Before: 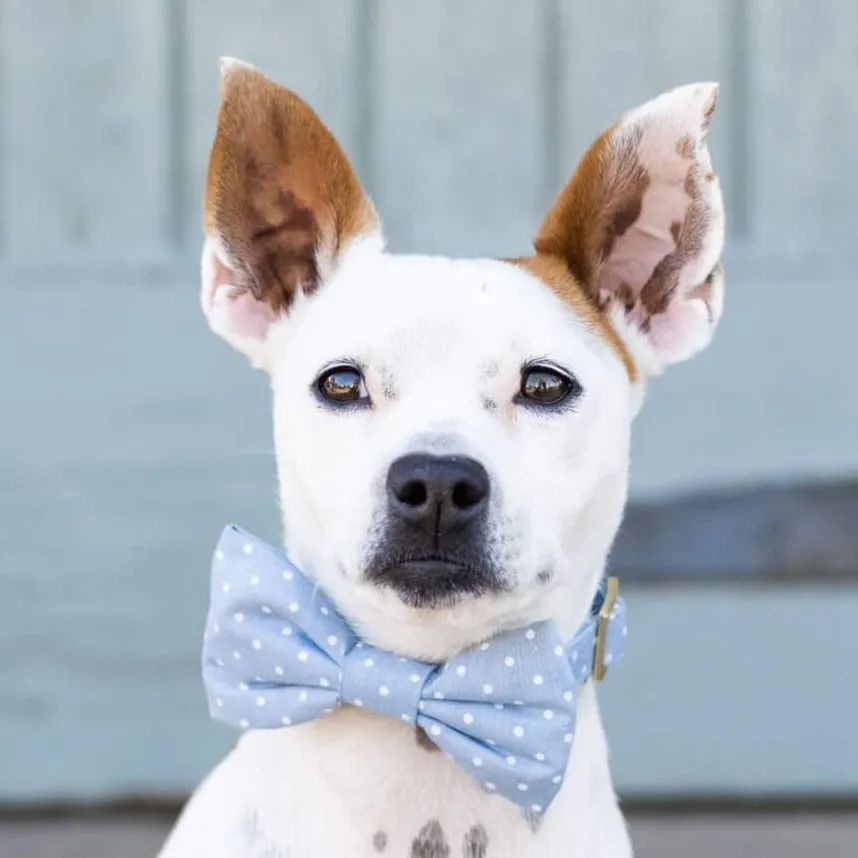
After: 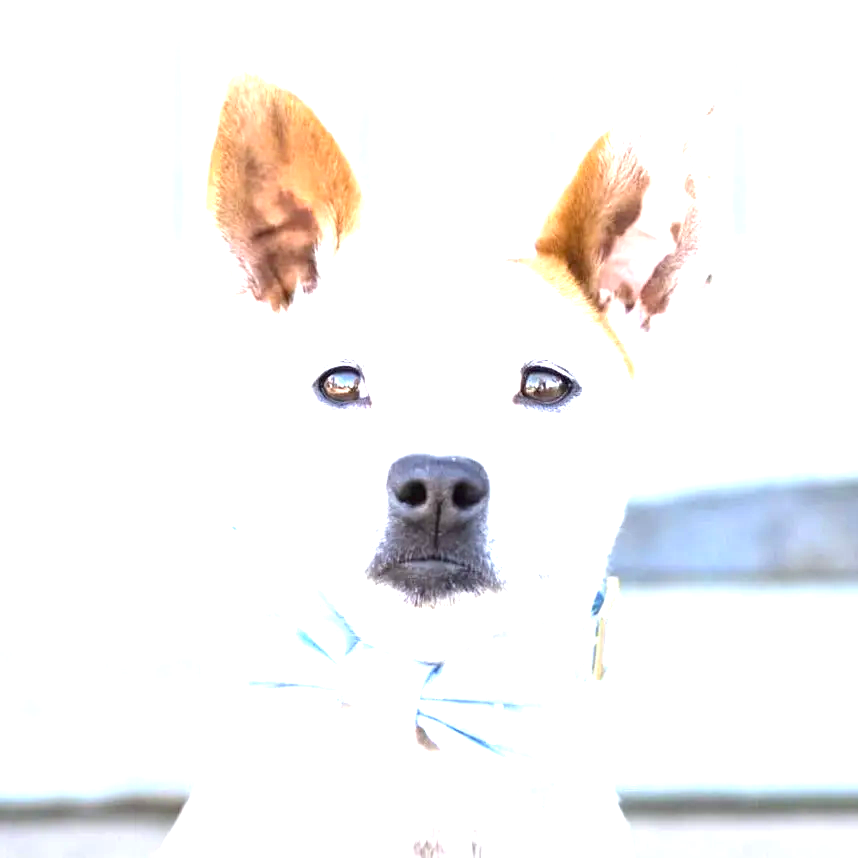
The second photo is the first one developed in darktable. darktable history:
exposure: black level correction 0, exposure 1.9 EV, compensate highlight preservation false
white balance: red 0.988, blue 1.017
